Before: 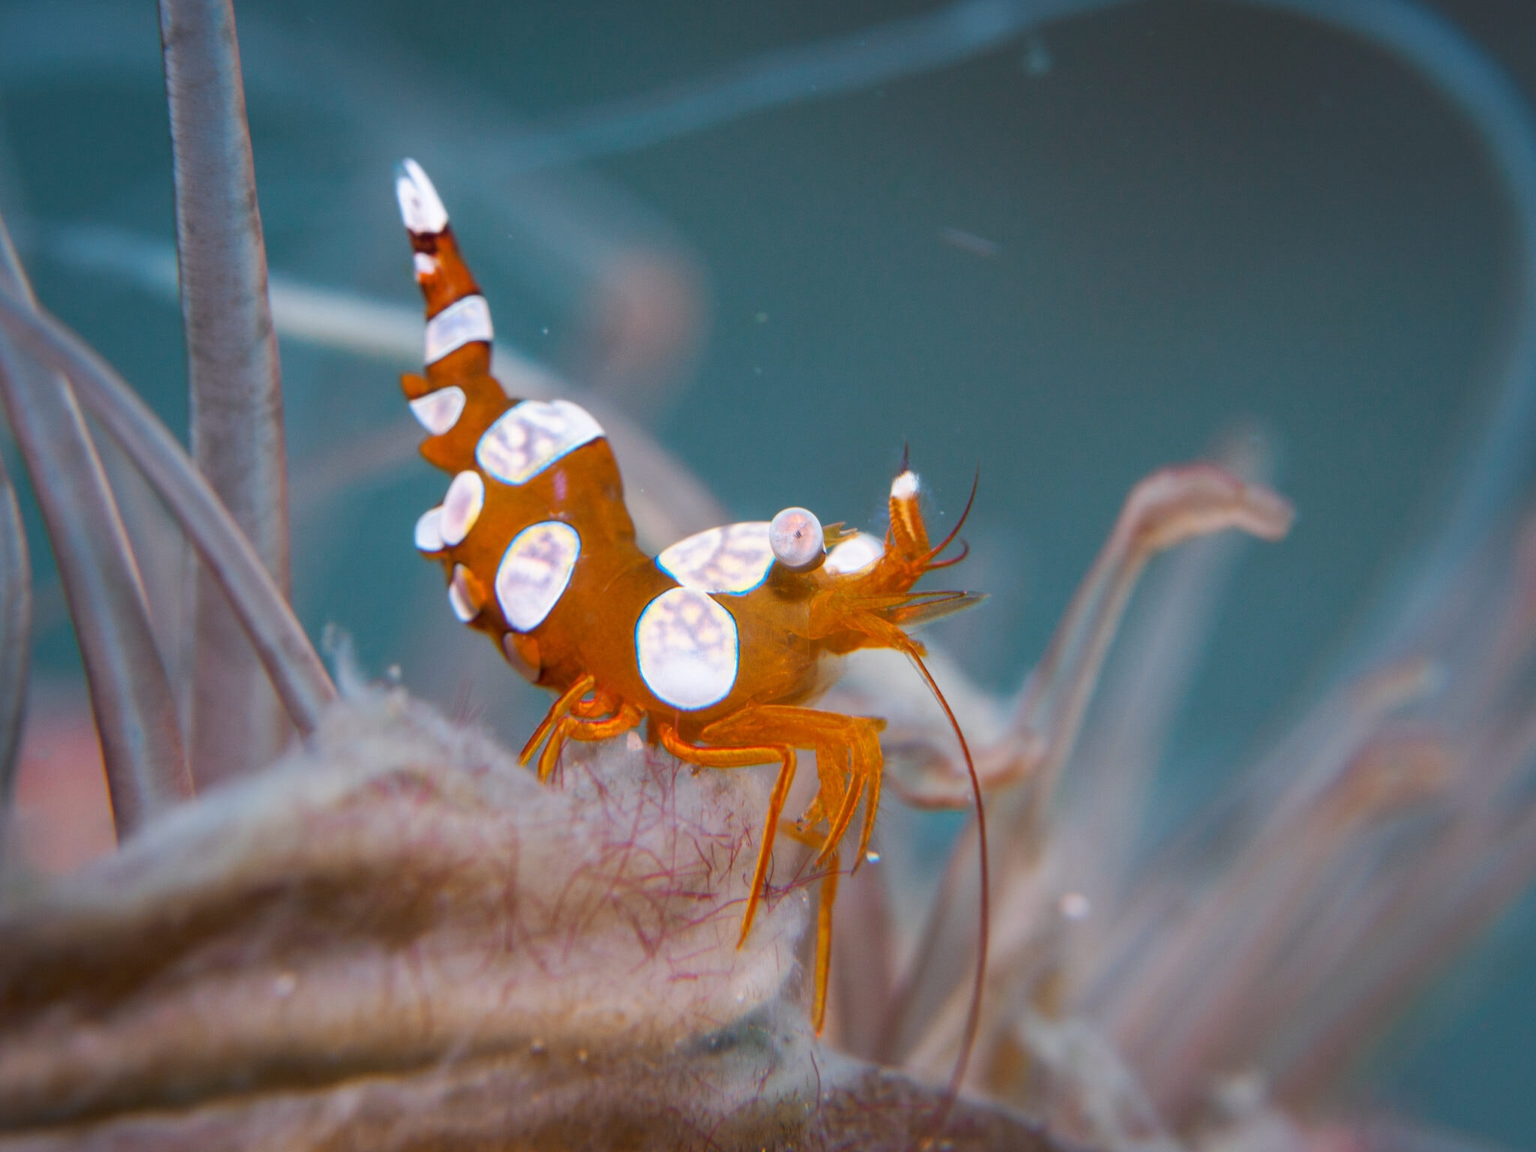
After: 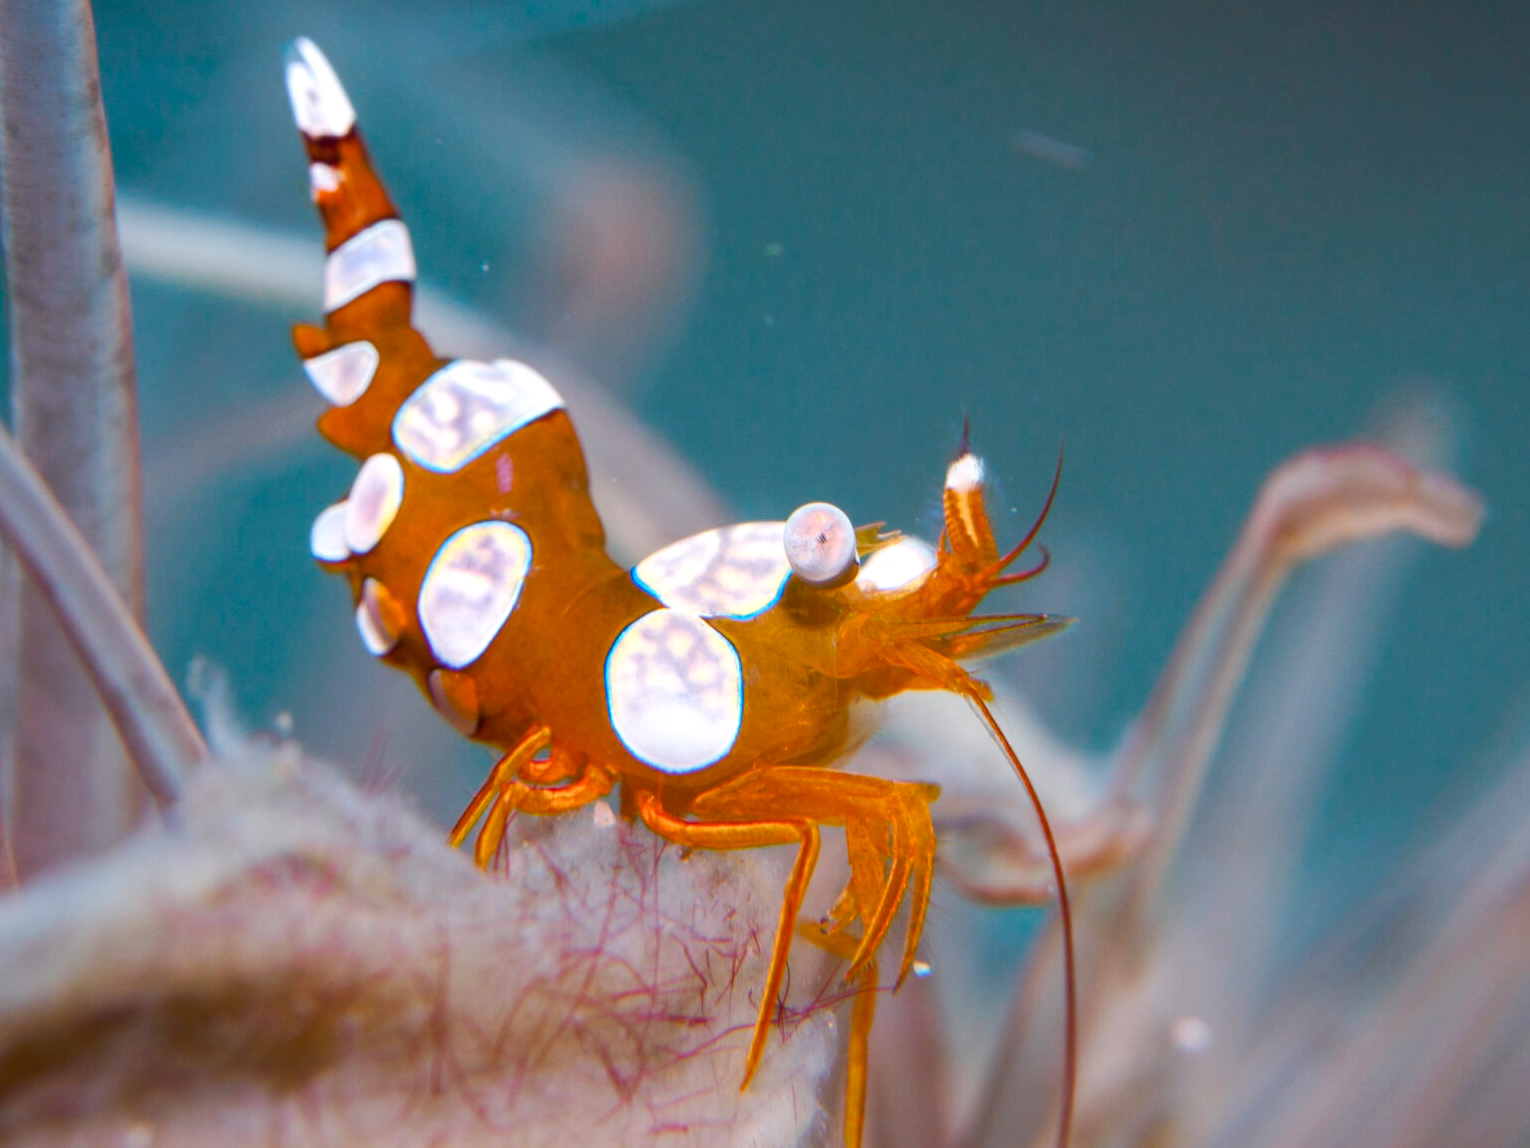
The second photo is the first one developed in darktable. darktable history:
crop and rotate: left 11.831%, top 11.346%, right 13.429%, bottom 13.899%
tone equalizer: on, module defaults
color balance rgb: linear chroma grading › shadows 32%, linear chroma grading › global chroma -2%, linear chroma grading › mid-tones 4%, perceptual saturation grading › global saturation -2%, perceptual saturation grading › highlights -8%, perceptual saturation grading › mid-tones 8%, perceptual saturation grading › shadows 4%, perceptual brilliance grading › highlights 8%, perceptual brilliance grading › mid-tones 4%, perceptual brilliance grading › shadows 2%, global vibrance 16%, saturation formula JzAzBz (2021)
